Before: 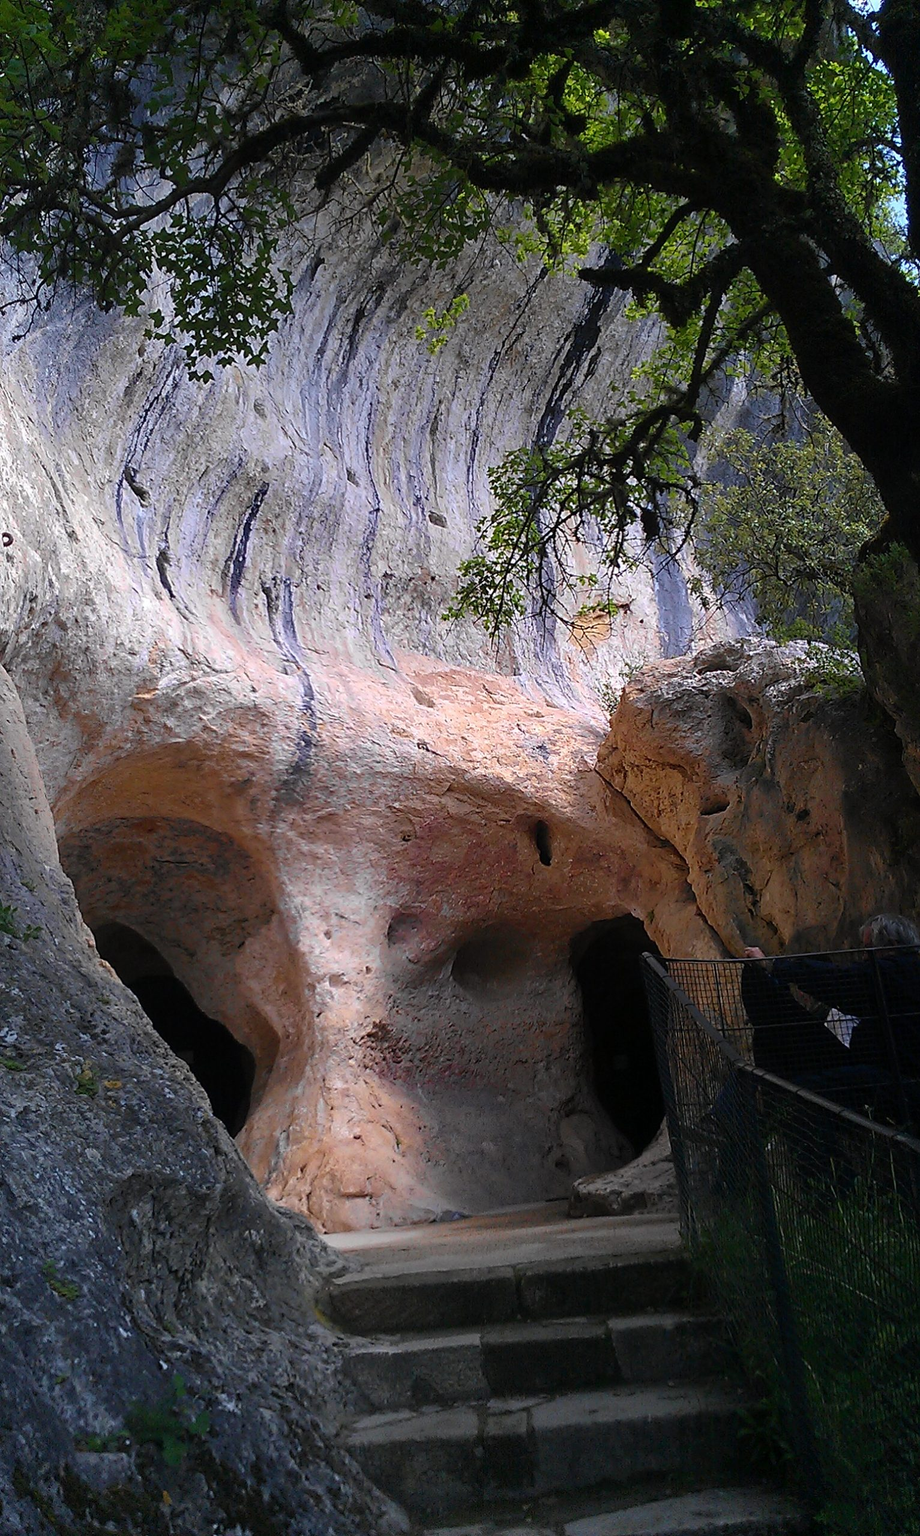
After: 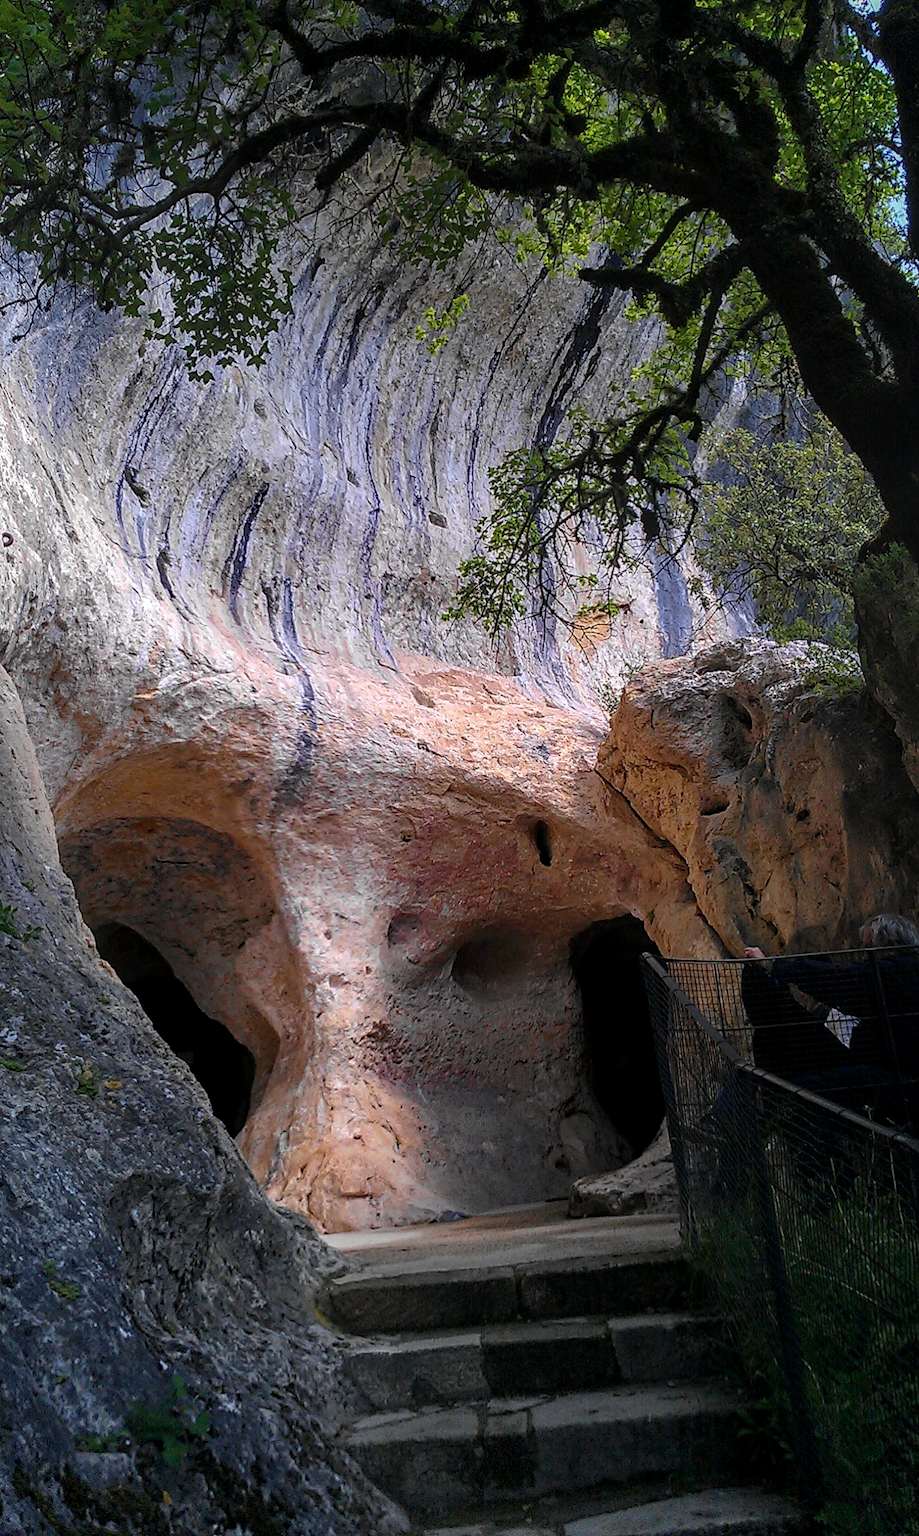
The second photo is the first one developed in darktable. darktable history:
local contrast: highlights 4%, shadows 0%, detail 134%
haze removal: compatibility mode true, adaptive false
